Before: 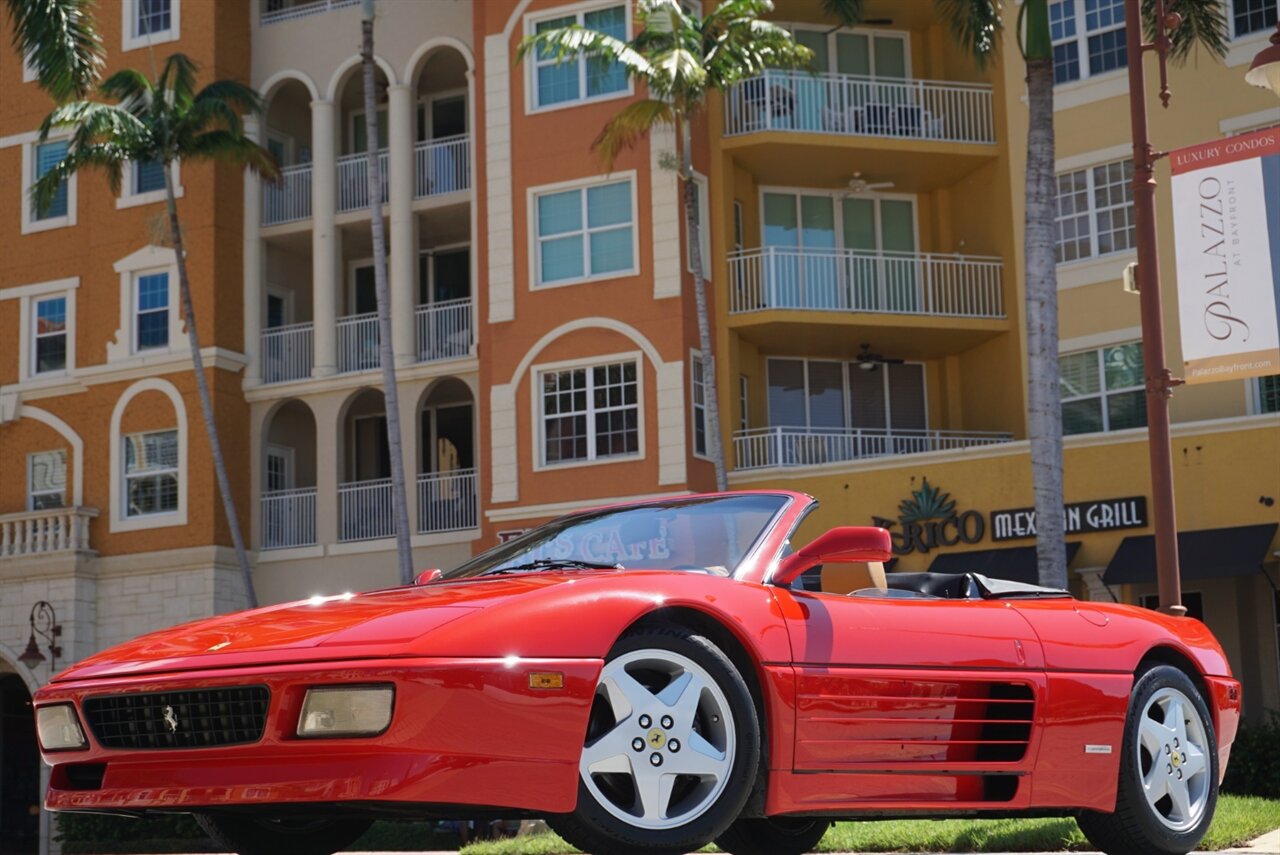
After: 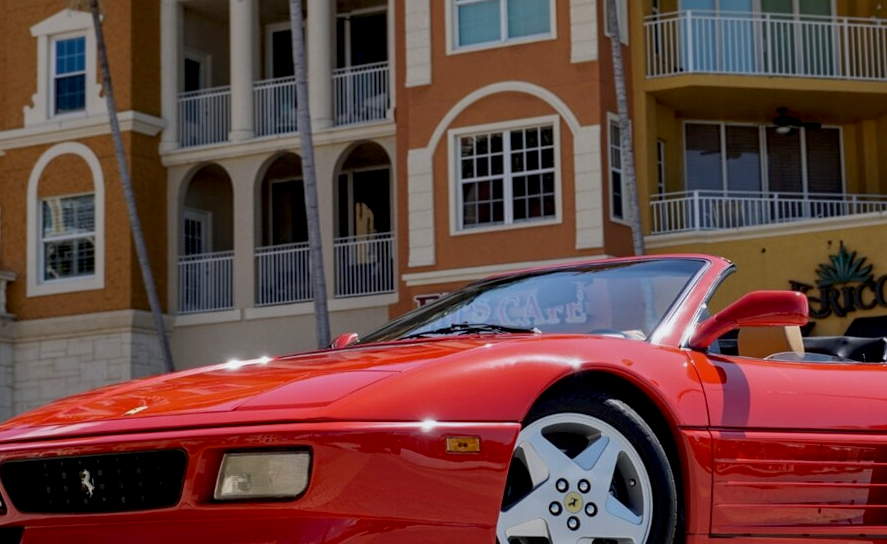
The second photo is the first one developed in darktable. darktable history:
exposure: black level correction 0.011, exposure -0.478 EV, compensate highlight preservation false
crop: left 6.488%, top 27.668%, right 24.183%, bottom 8.656%
shadows and highlights: radius 108.52, shadows 23.73, highlights -59.32, low approximation 0.01, soften with gaussian
local contrast: detail 130%
white balance: red 0.988, blue 1.017
